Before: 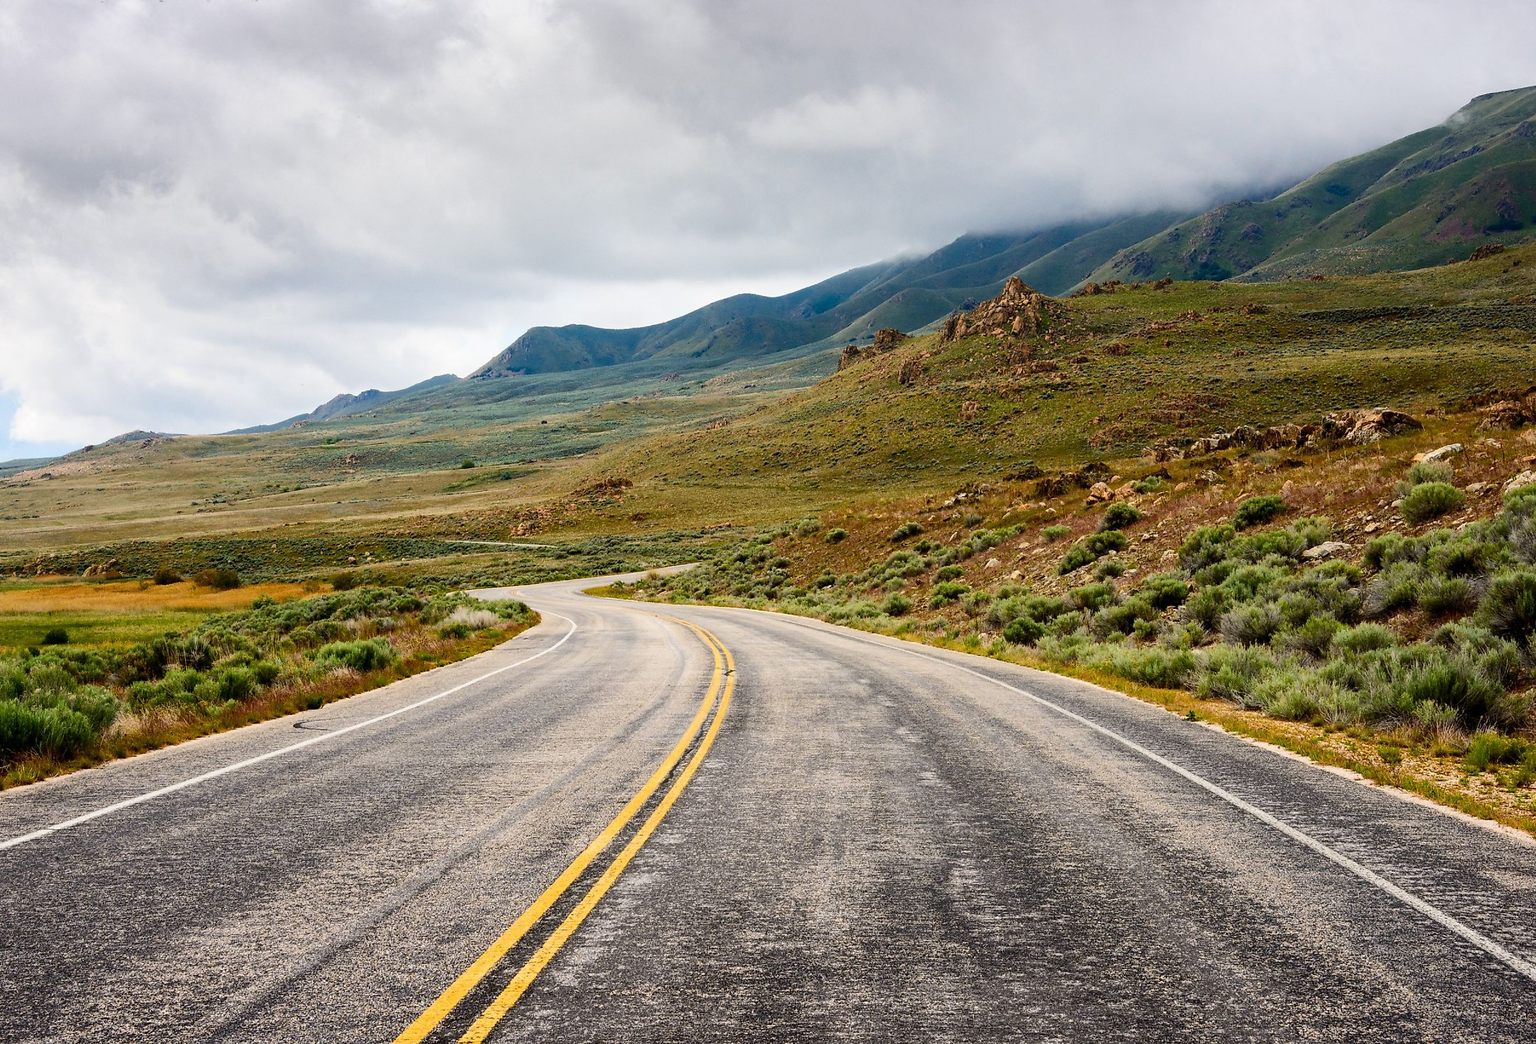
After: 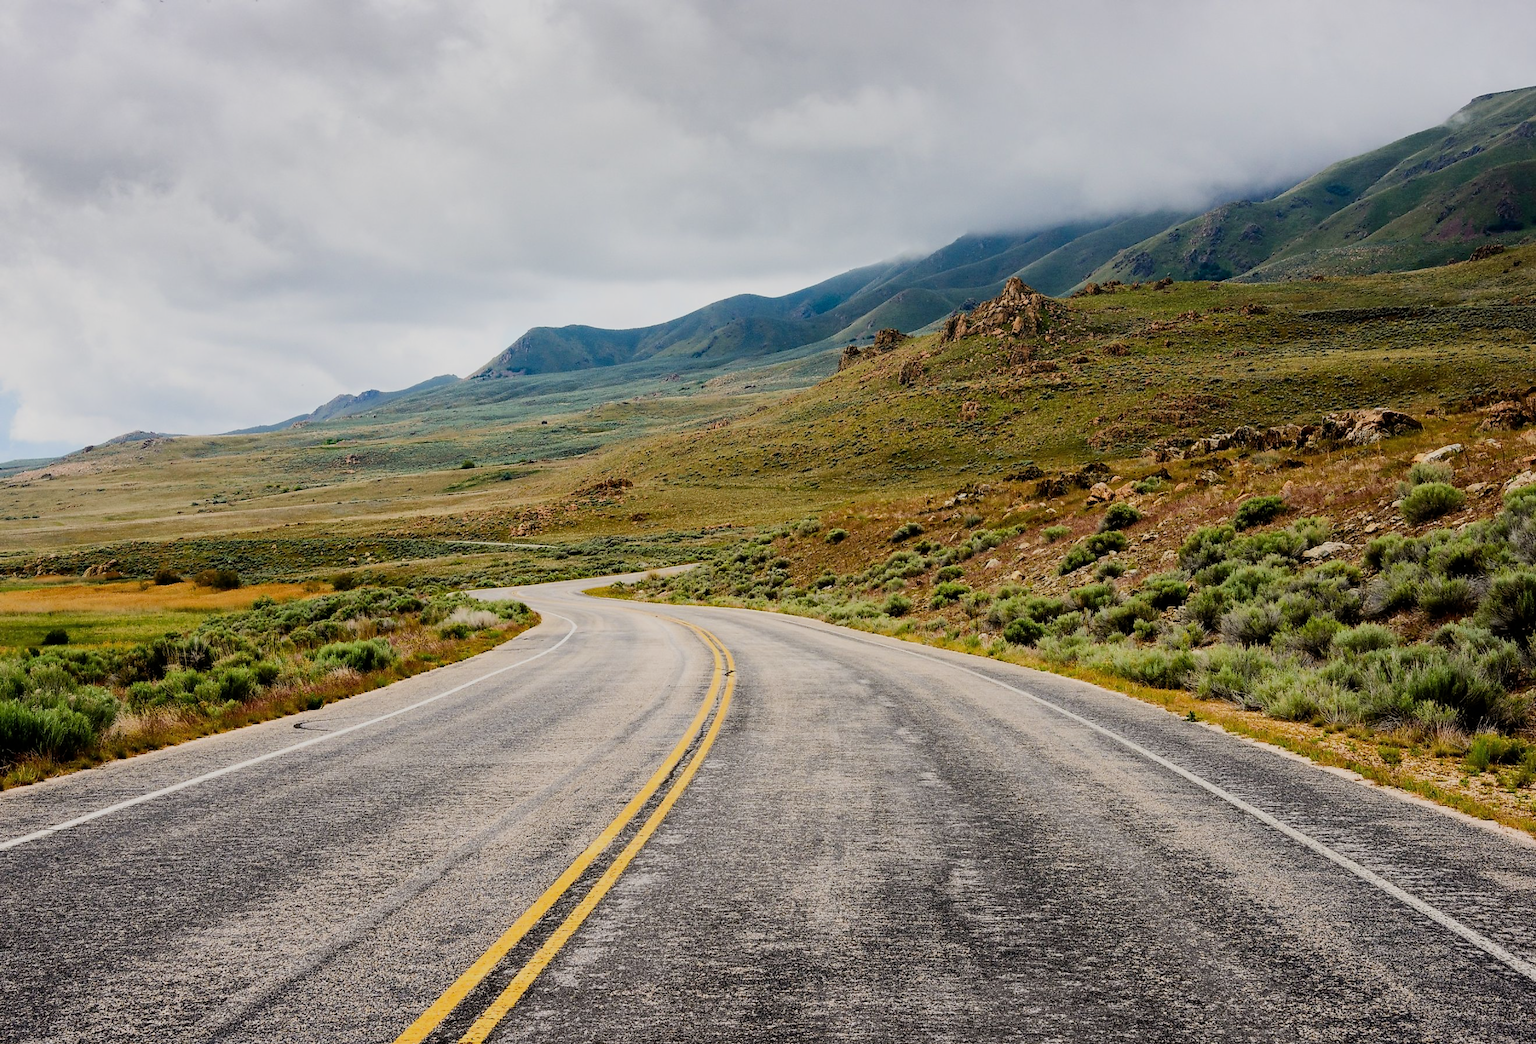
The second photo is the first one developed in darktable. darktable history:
filmic rgb: black relative exposure -7.96 EV, white relative exposure 4.01 EV, threshold 2.98 EV, hardness 4.18, enable highlight reconstruction true
